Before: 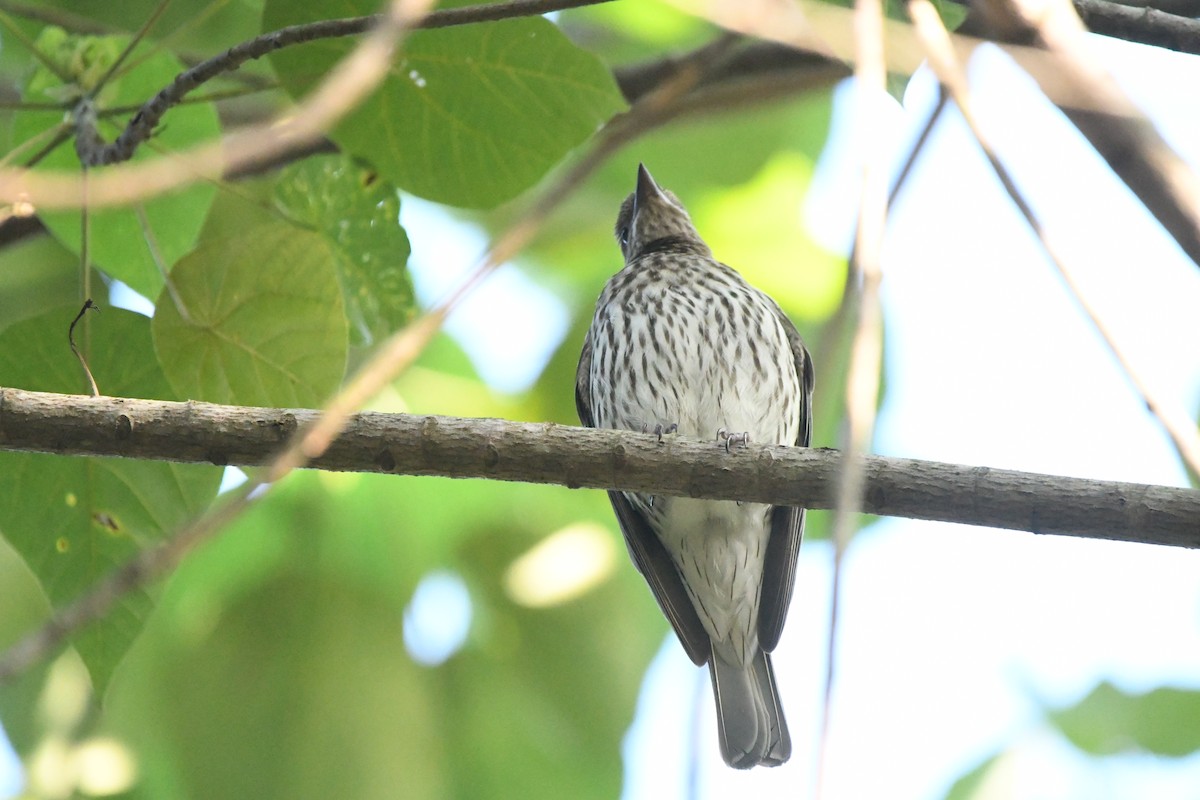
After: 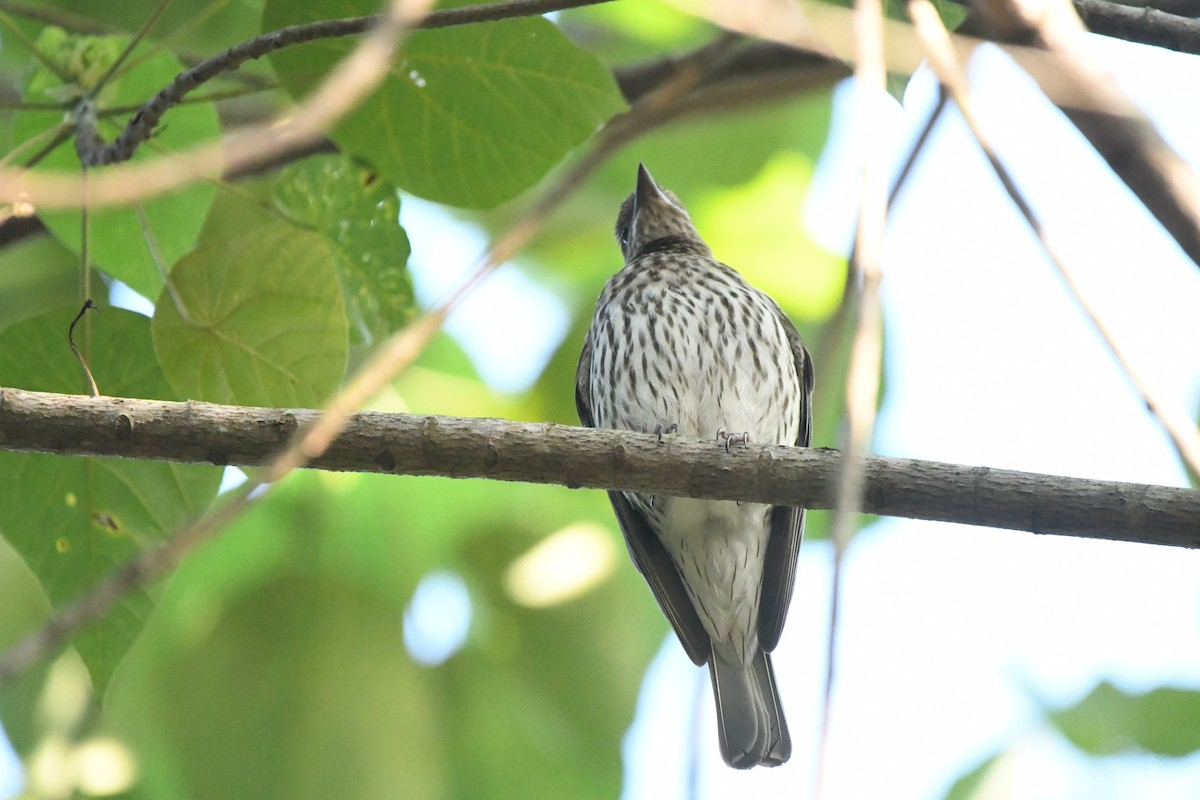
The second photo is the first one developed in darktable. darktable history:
shadows and highlights: shadows 36.18, highlights -27.04, highlights color adjustment 49.73%, soften with gaussian
